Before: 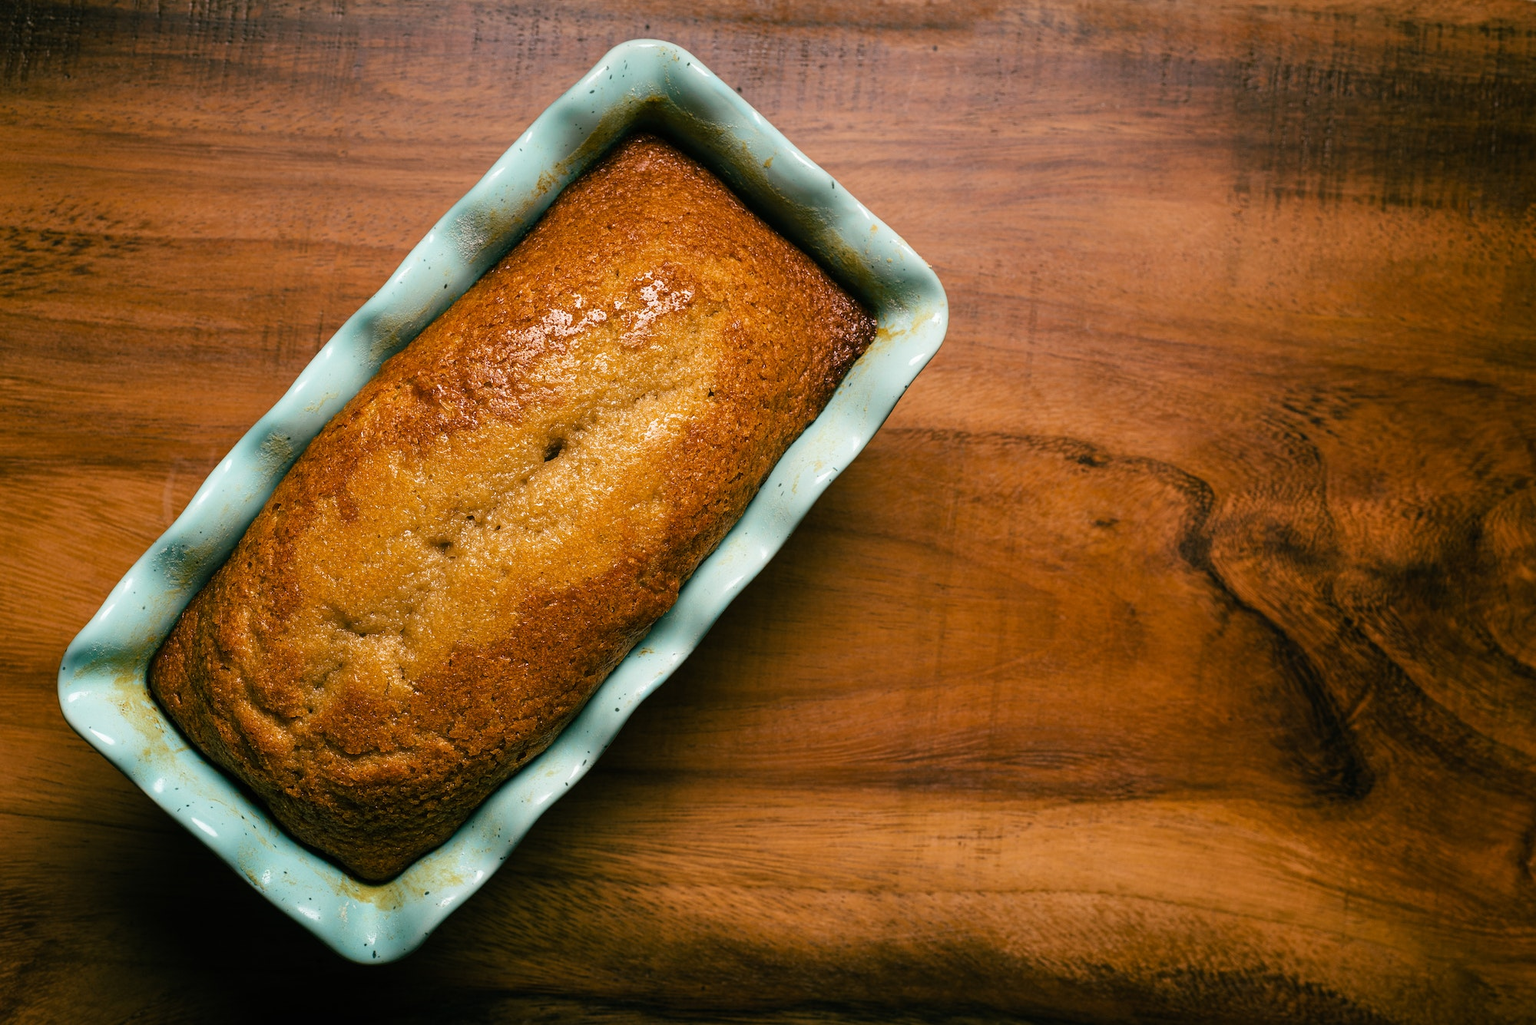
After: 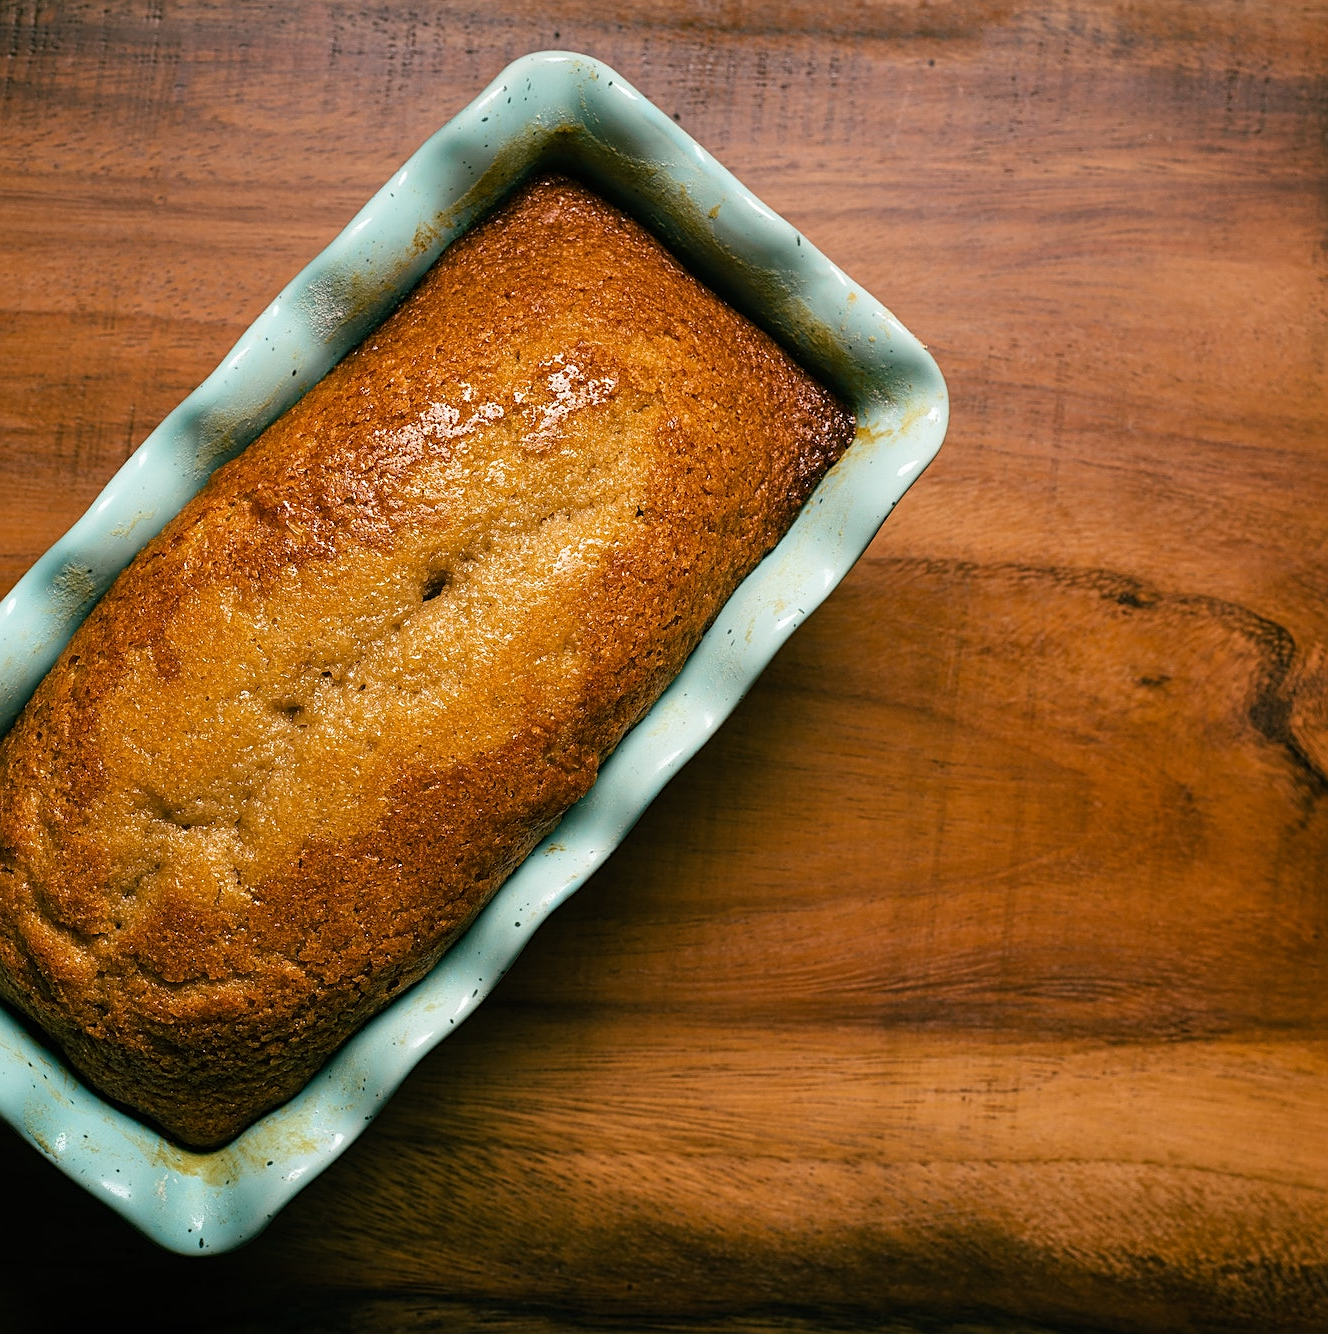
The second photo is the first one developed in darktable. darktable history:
crop and rotate: left 14.335%, right 19.256%
sharpen: amount 0.491
